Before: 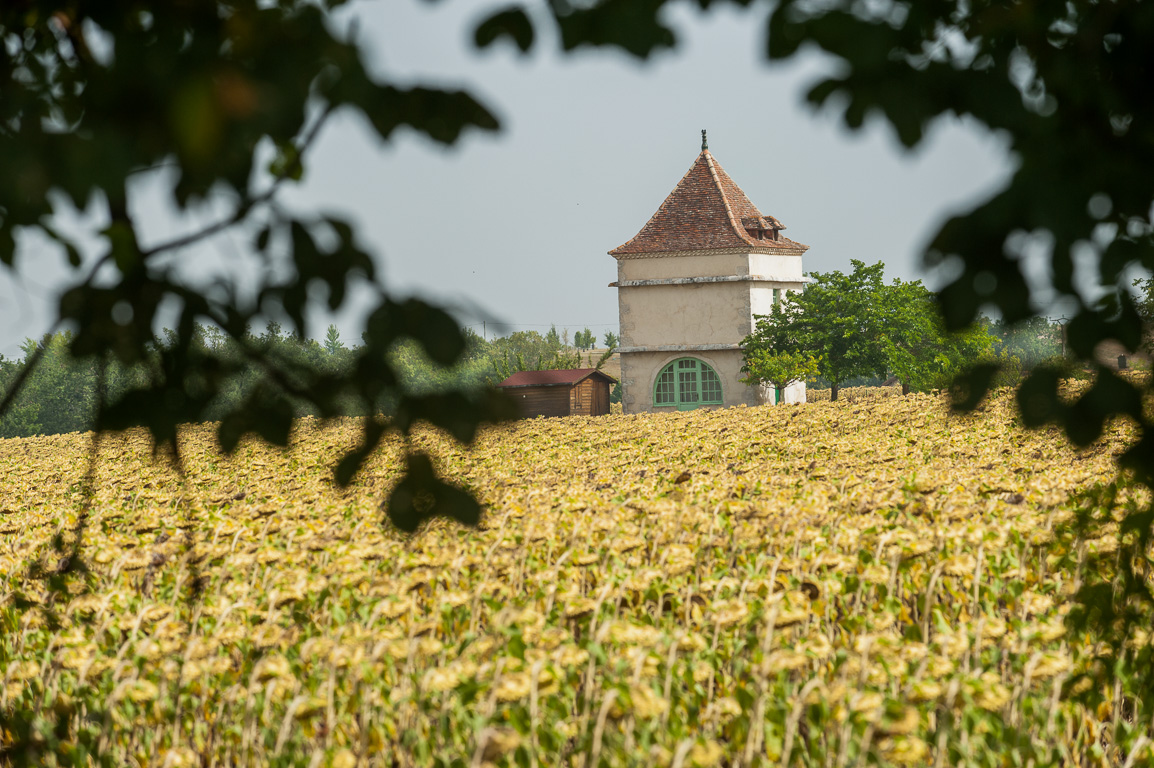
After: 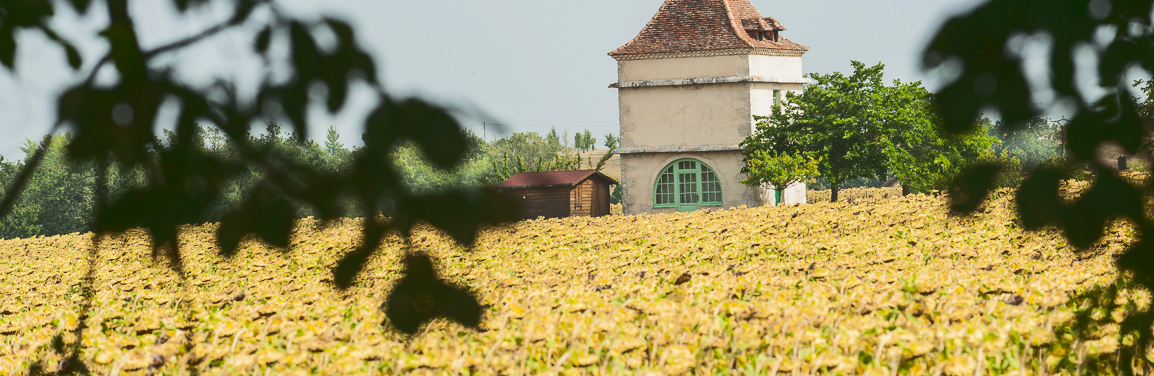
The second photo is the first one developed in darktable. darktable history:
tone curve: curves: ch0 [(0, 0) (0.003, 0.108) (0.011, 0.112) (0.025, 0.117) (0.044, 0.126) (0.069, 0.133) (0.1, 0.146) (0.136, 0.158) (0.177, 0.178) (0.224, 0.212) (0.277, 0.256) (0.335, 0.331) (0.399, 0.423) (0.468, 0.538) (0.543, 0.641) (0.623, 0.721) (0.709, 0.792) (0.801, 0.845) (0.898, 0.917) (1, 1)], color space Lab, linked channels, preserve colors none
crop and rotate: top 25.98%, bottom 24.981%
